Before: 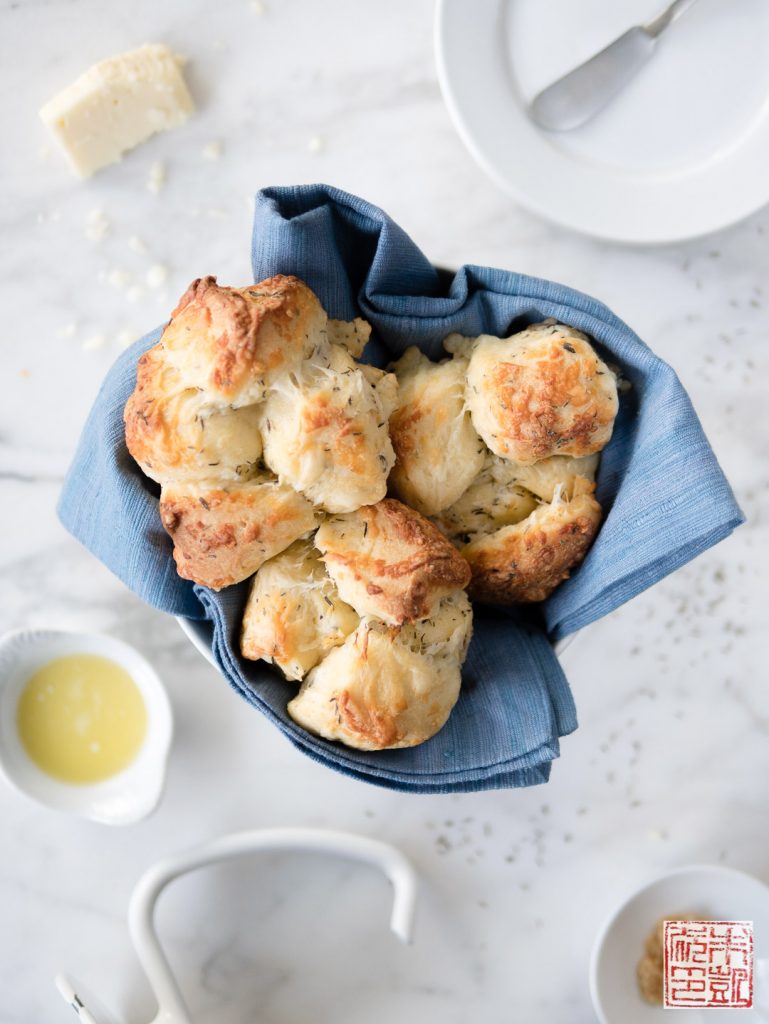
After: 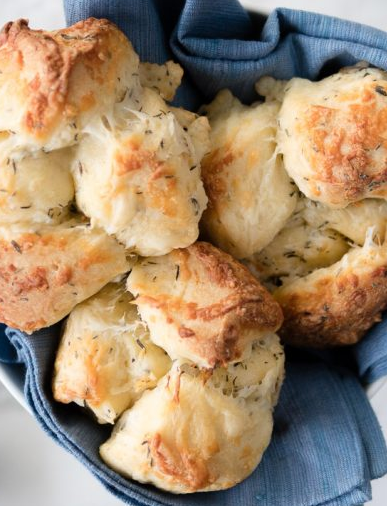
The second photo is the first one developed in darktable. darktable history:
crop: left 24.569%, top 25.111%, right 25.005%, bottom 25.386%
